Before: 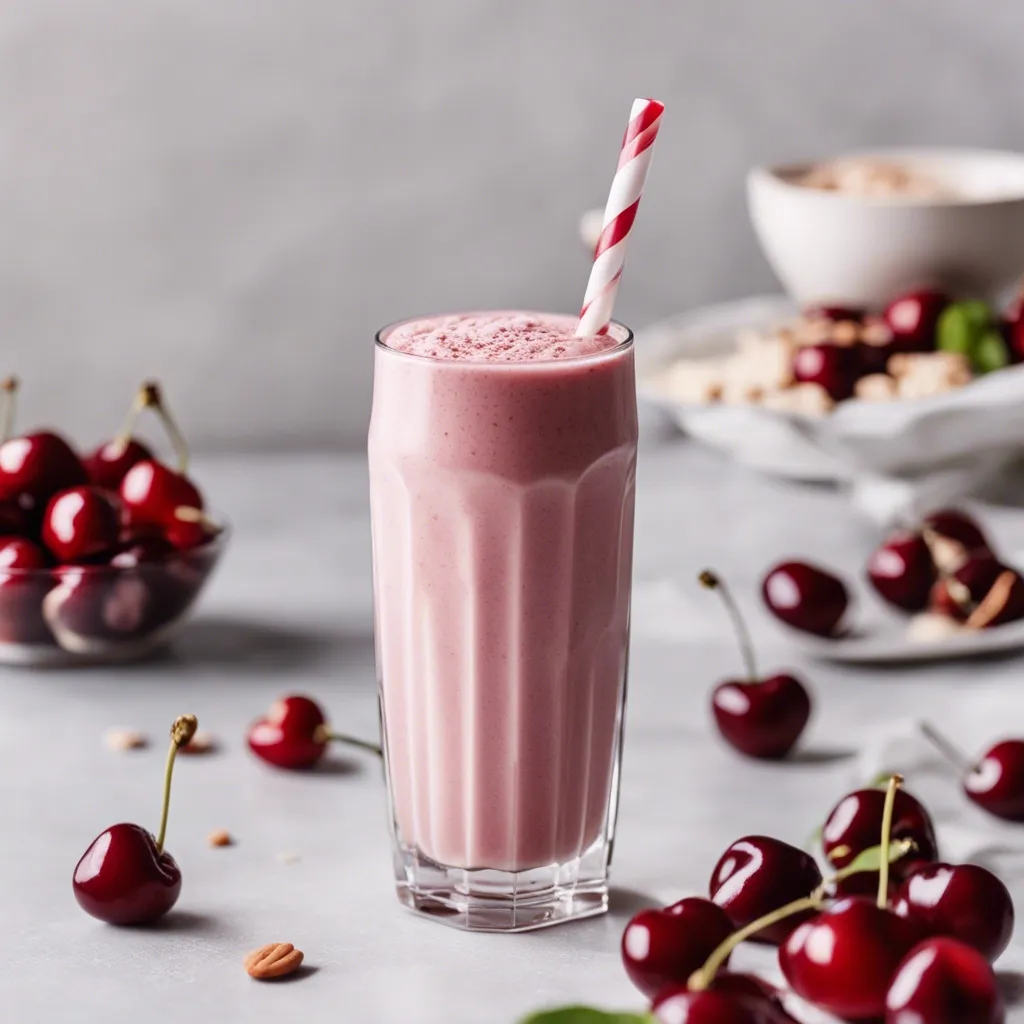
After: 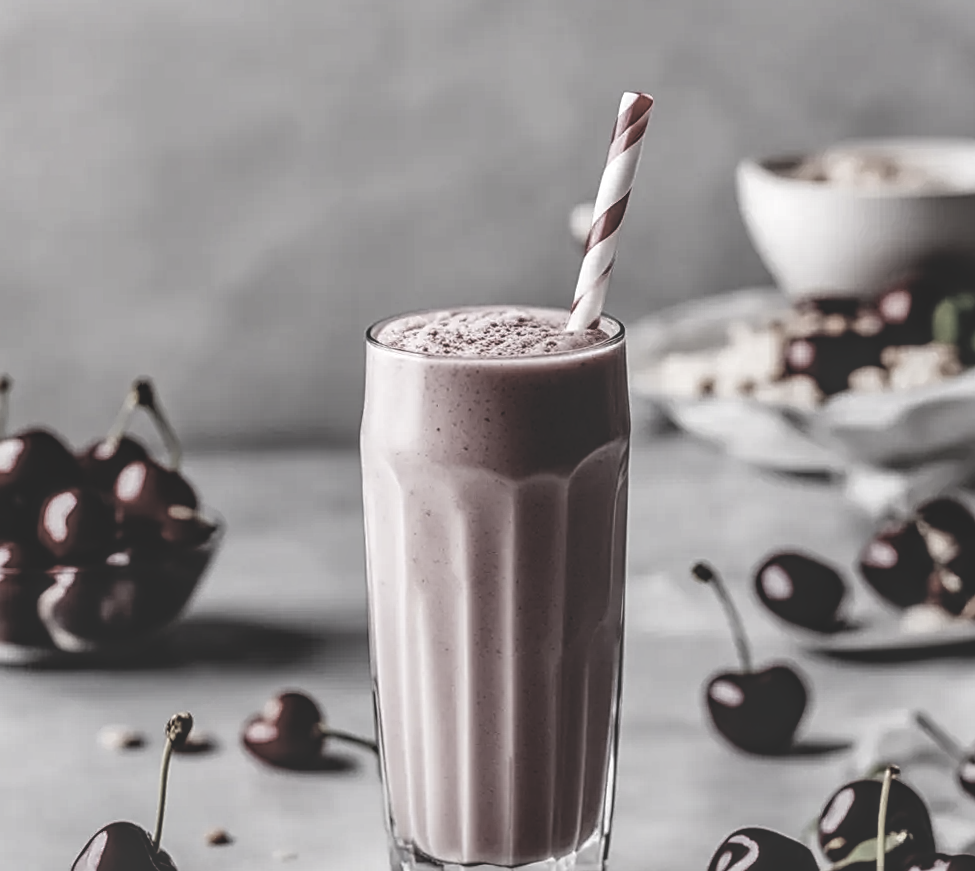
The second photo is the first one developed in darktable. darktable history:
crop and rotate: angle 0.57°, left 0.263%, right 3.538%, bottom 14.088%
local contrast: highlights 3%, shadows 7%, detail 133%
base curve: curves: ch0 [(0, 0.02) (0.083, 0.036) (1, 1)], preserve colors none
color correction: highlights b* 0.016, saturation 0.26
sharpen: on, module defaults
